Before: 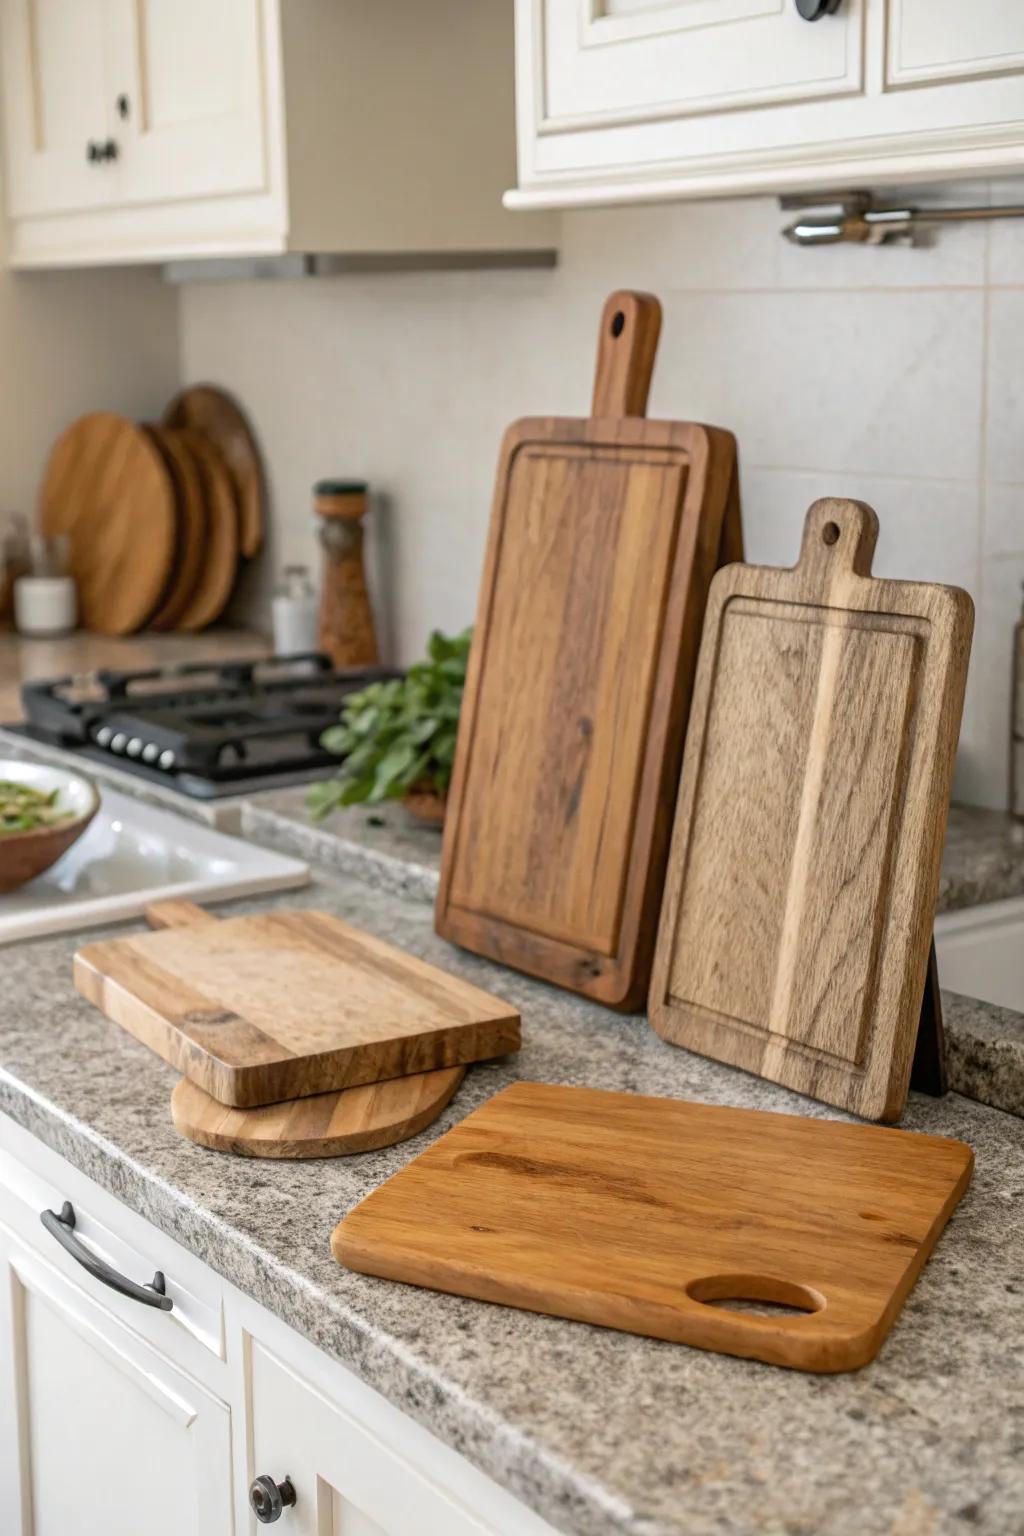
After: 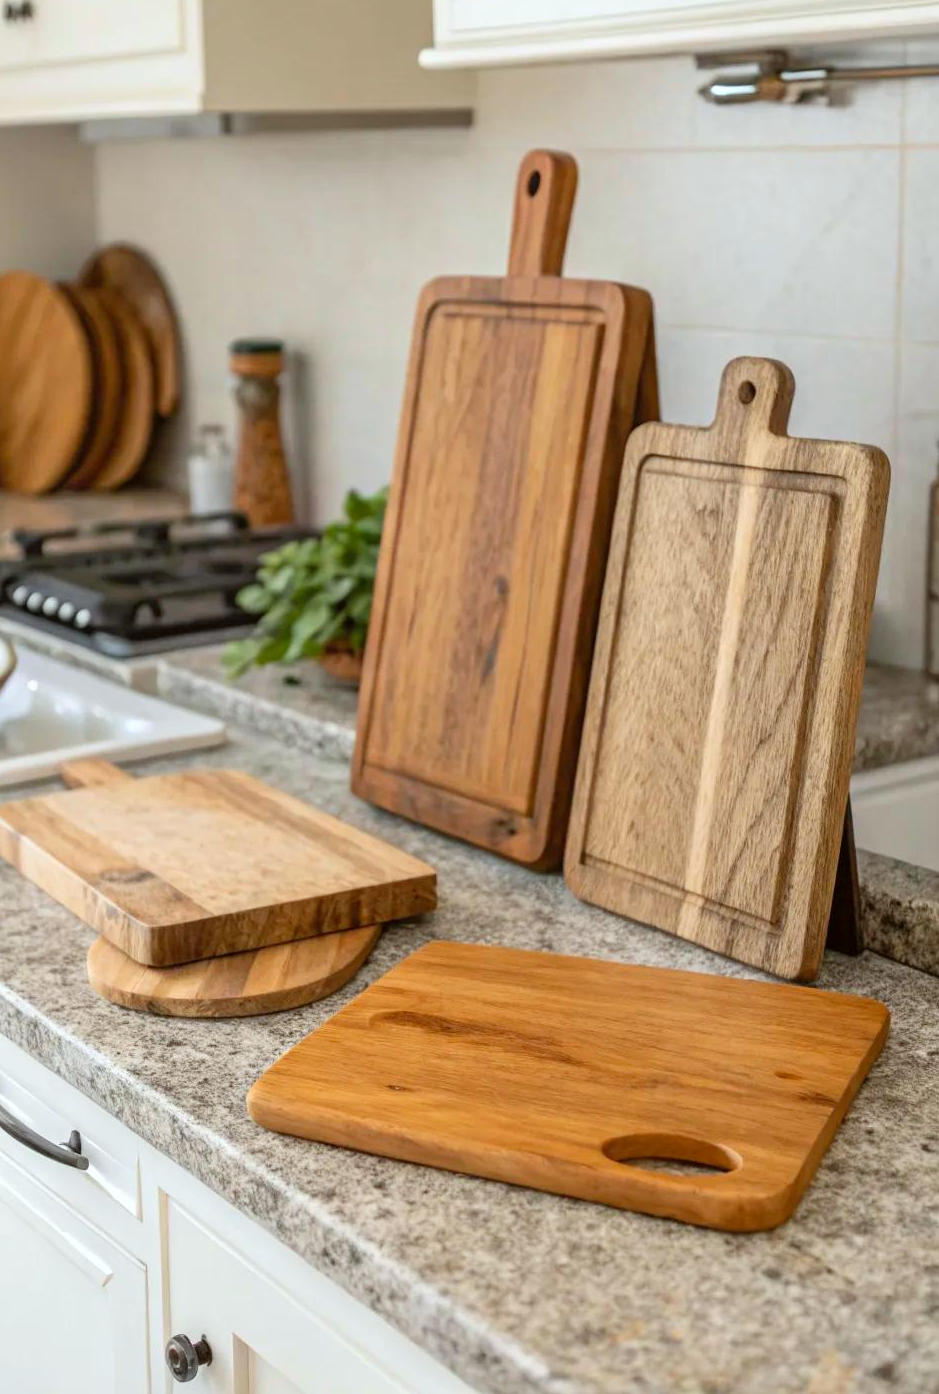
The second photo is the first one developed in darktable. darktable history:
contrast brightness saturation: contrast 0.07, brightness 0.08, saturation 0.18
color correction: highlights a* -2.73, highlights b* -2.09, shadows a* 2.41, shadows b* 2.73
crop and rotate: left 8.262%, top 9.226%
